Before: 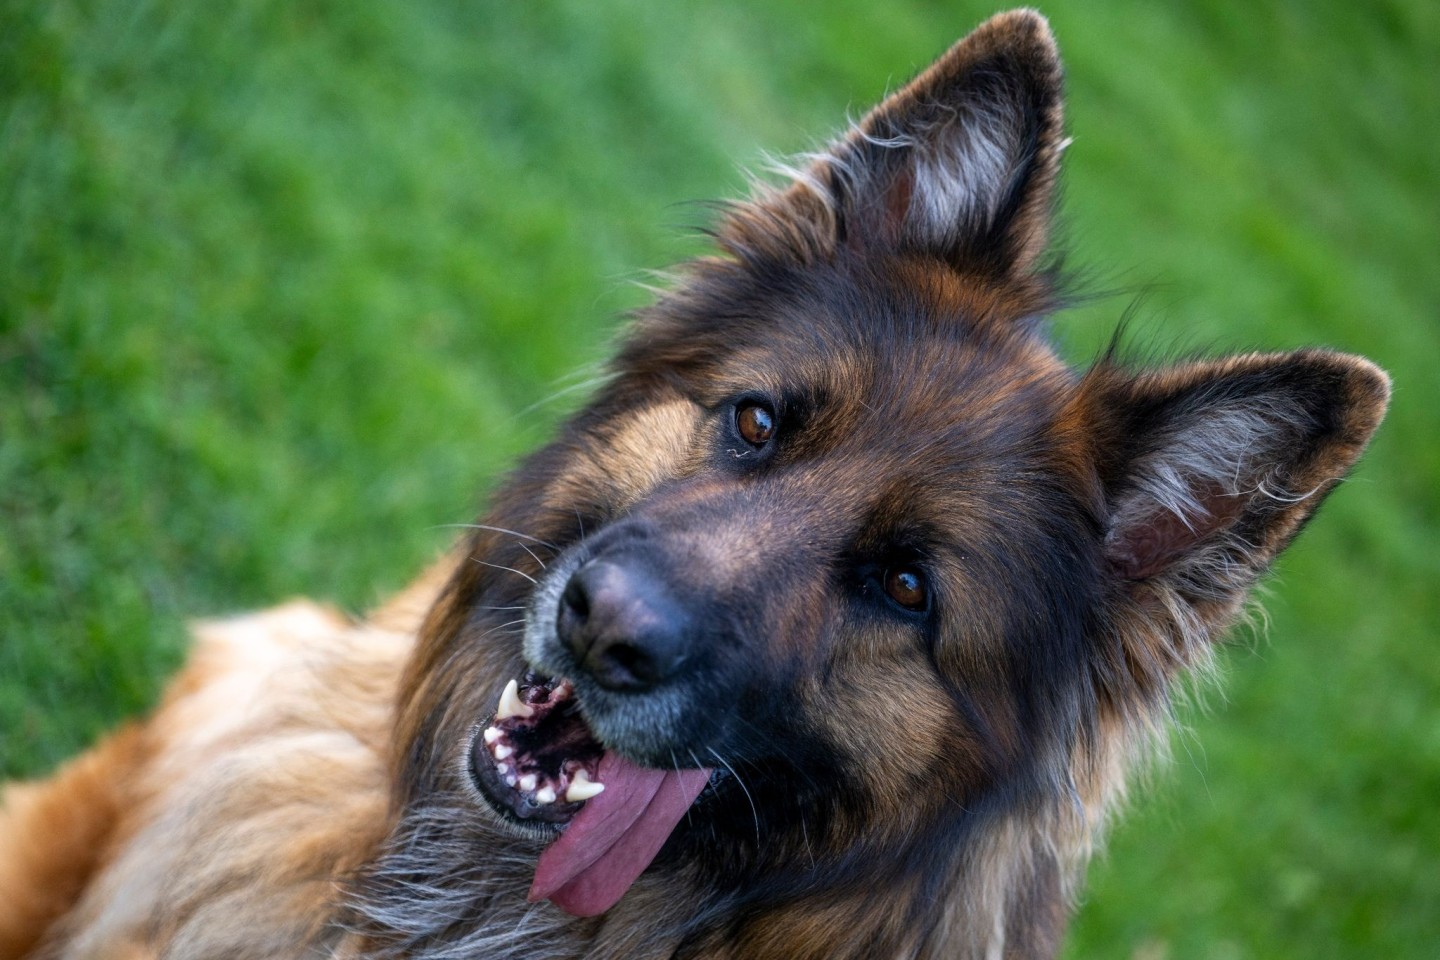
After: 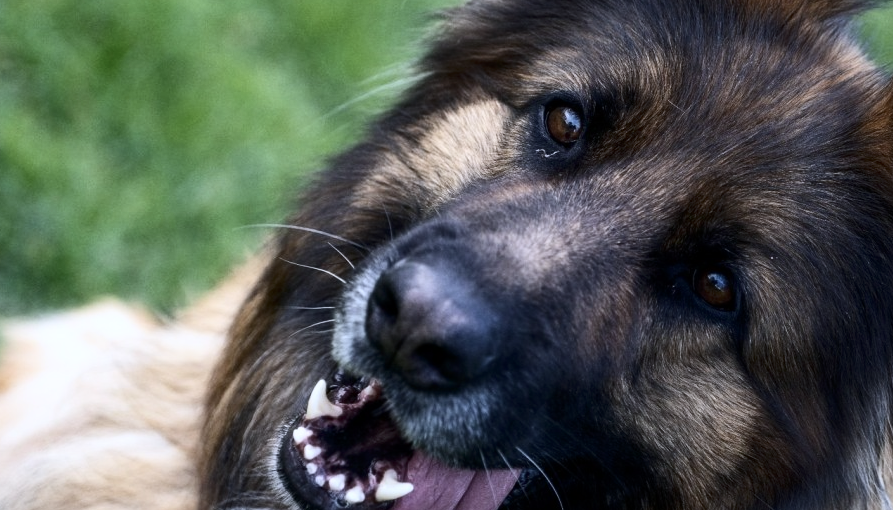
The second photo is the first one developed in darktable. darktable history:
contrast brightness saturation: contrast 0.25, saturation -0.31
white balance: red 0.954, blue 1.079
crop: left 13.312%, top 31.28%, right 24.627%, bottom 15.582%
